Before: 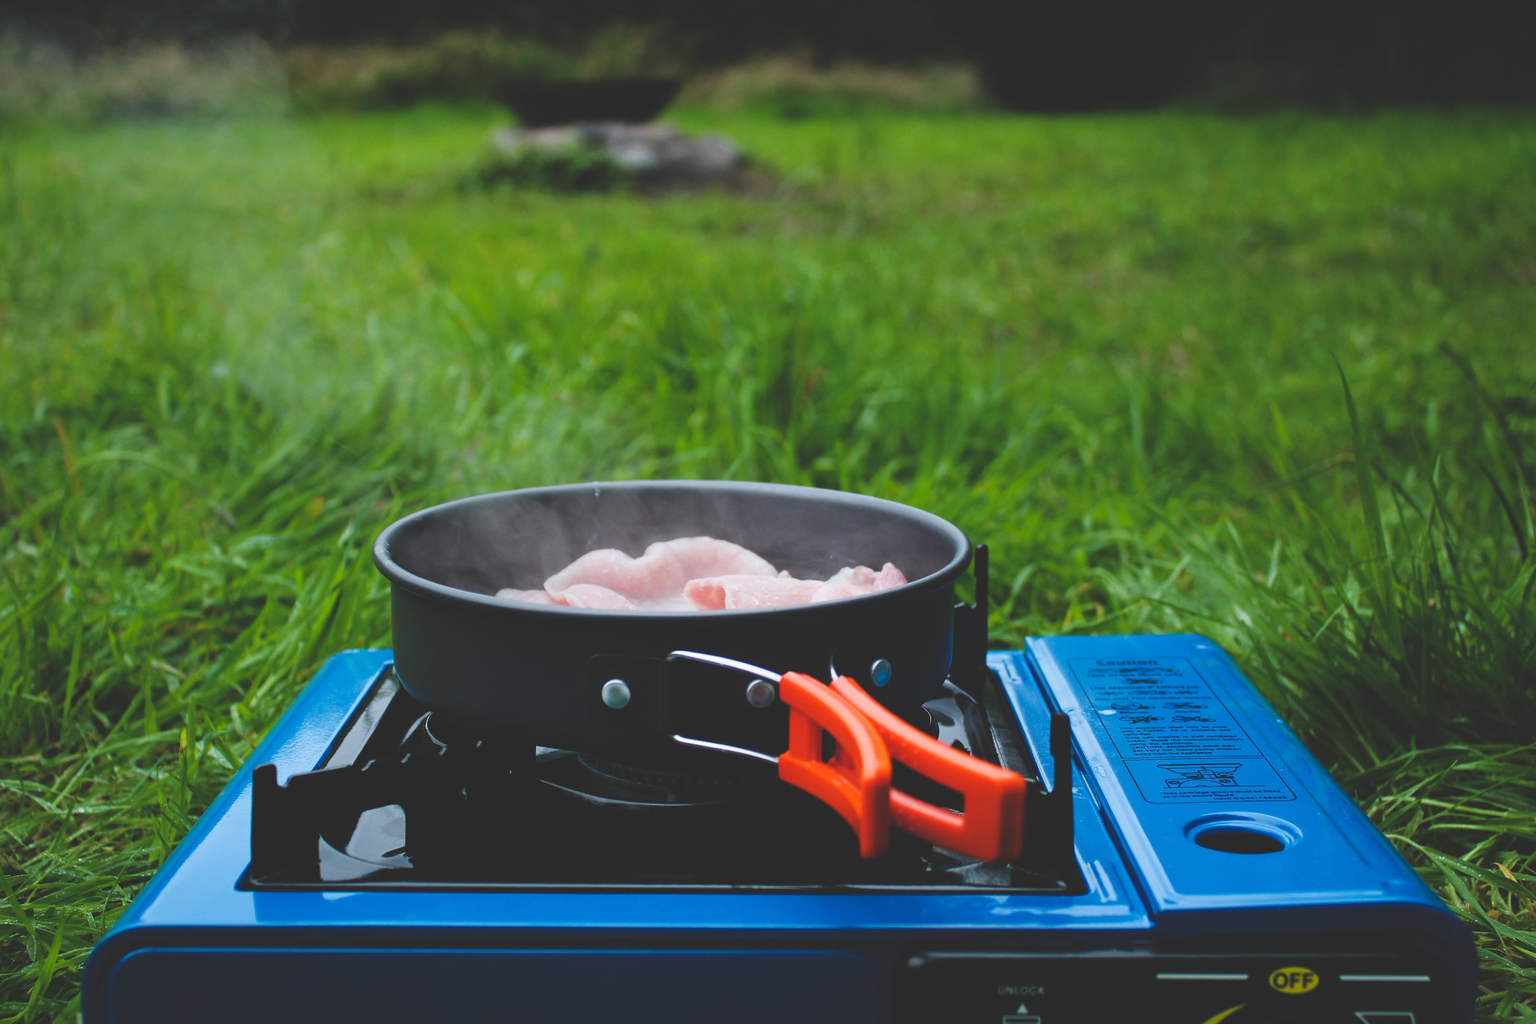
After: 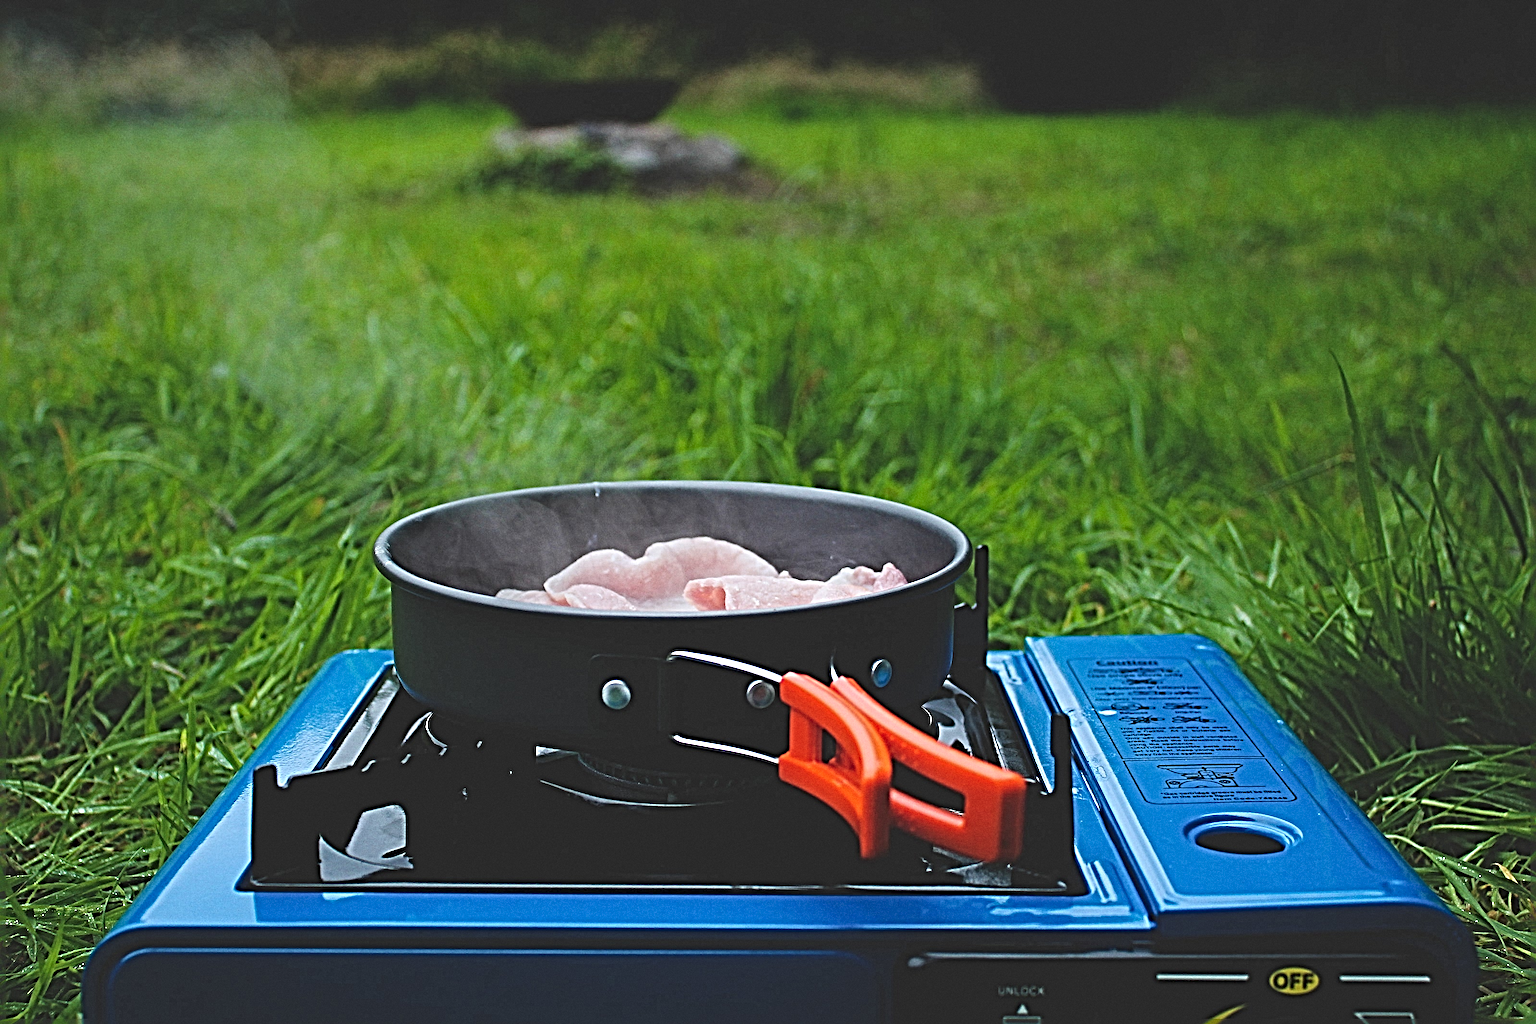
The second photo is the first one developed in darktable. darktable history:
sharpen: radius 6.3, amount 1.8, threshold 0
grain: coarseness 0.09 ISO
